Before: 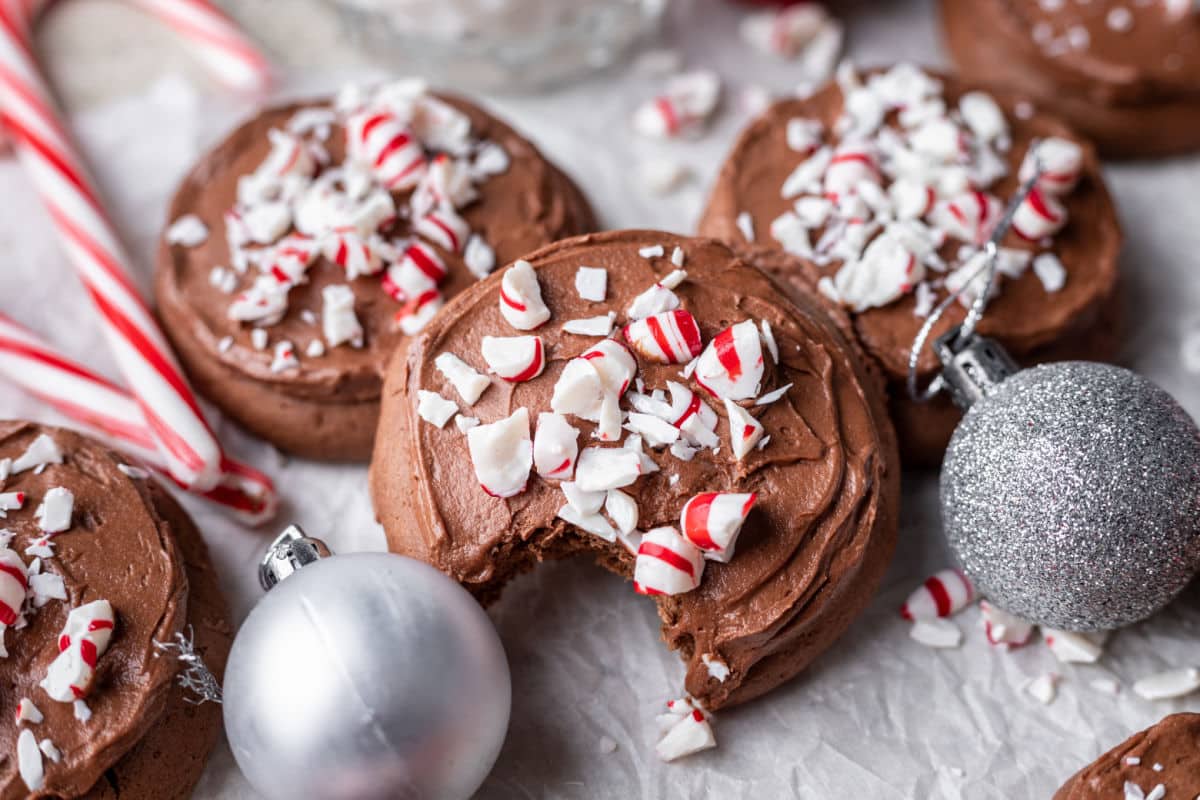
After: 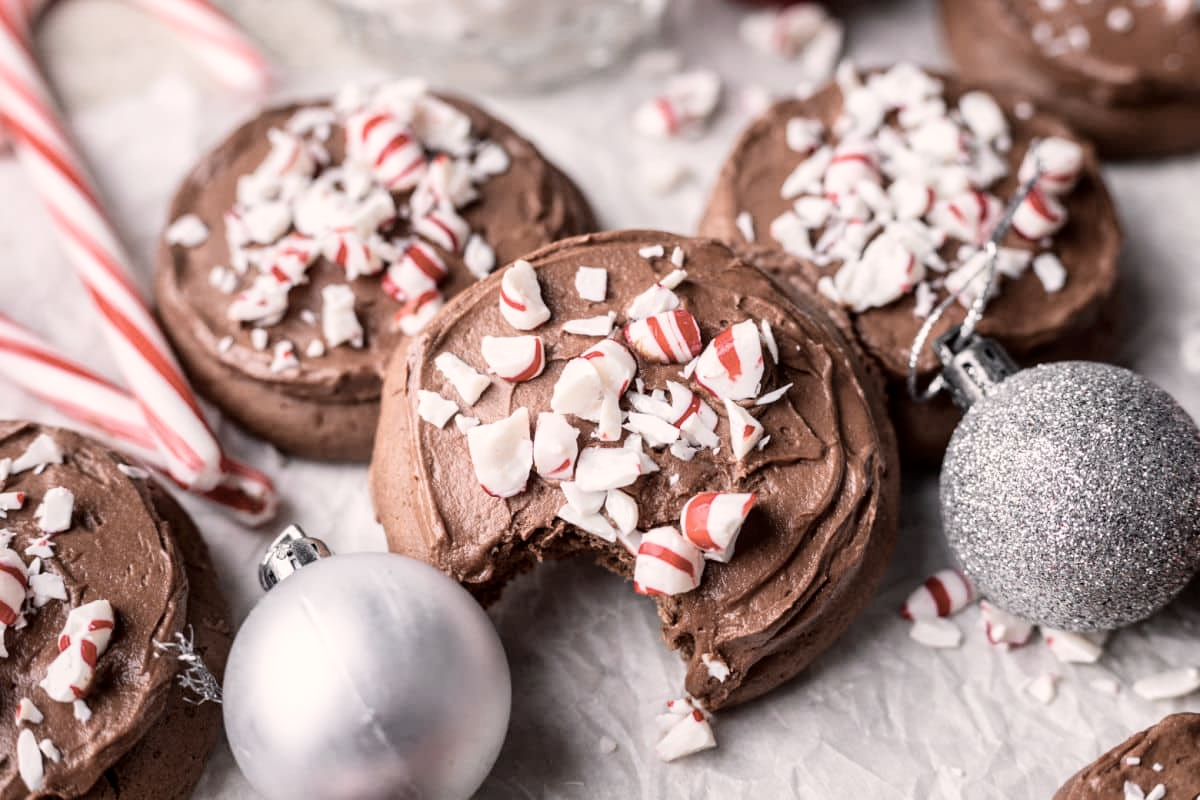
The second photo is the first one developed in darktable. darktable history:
color correction: highlights a* 5.53, highlights b* 5.16, saturation 0.655
tone curve: curves: ch0 [(0, 0) (0.004, 0.001) (0.133, 0.112) (0.325, 0.362) (0.832, 0.893) (1, 1)], color space Lab, independent channels, preserve colors none
